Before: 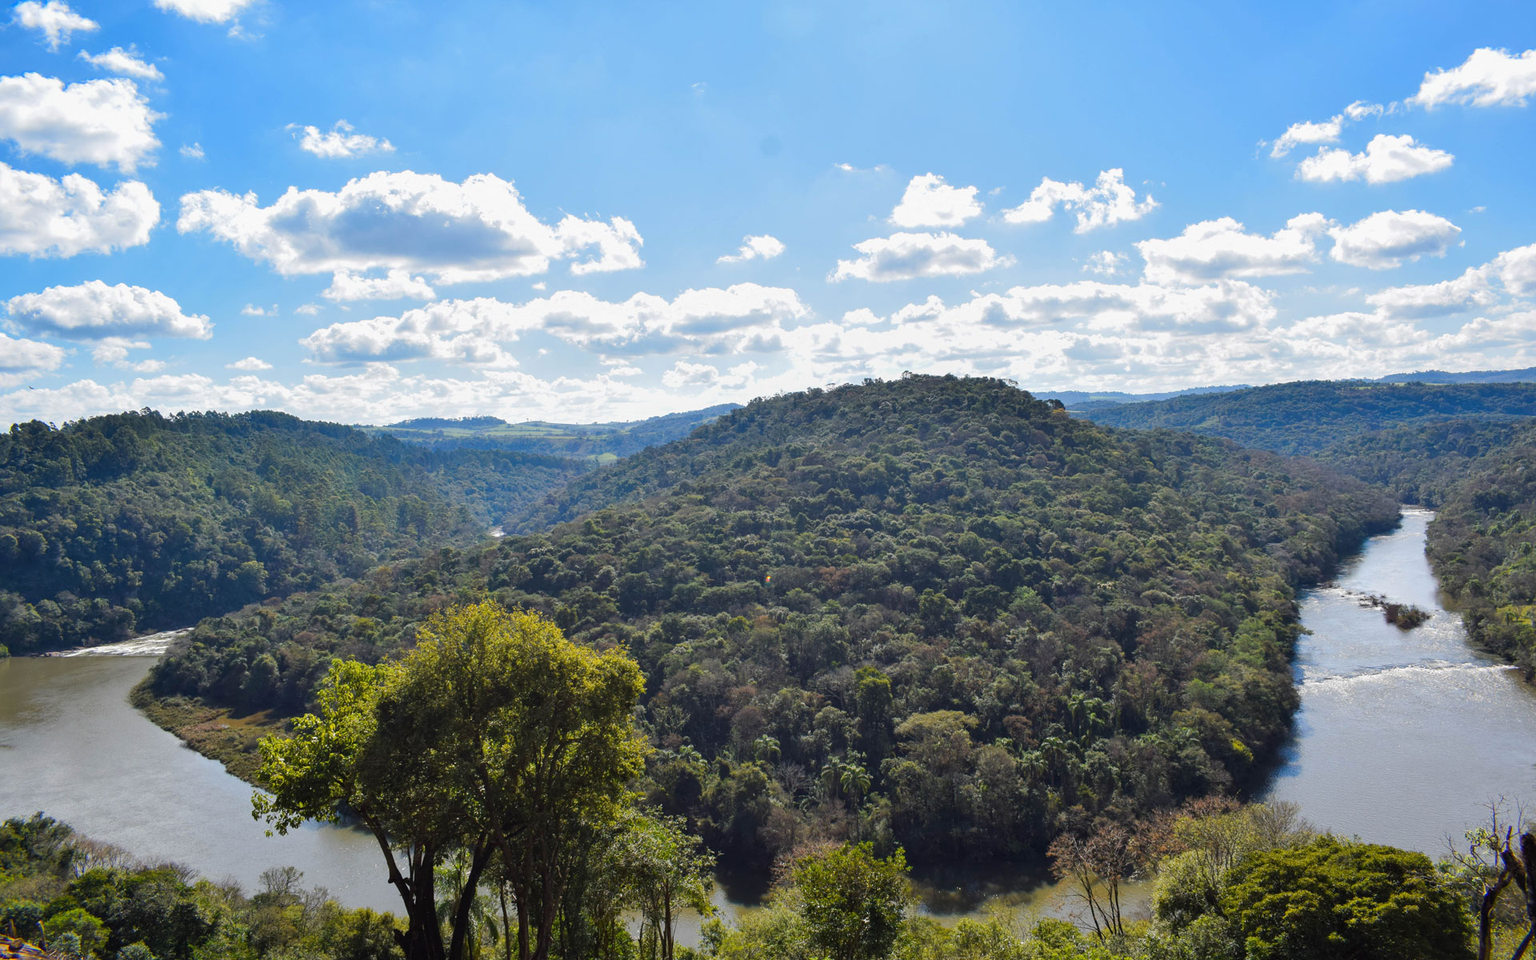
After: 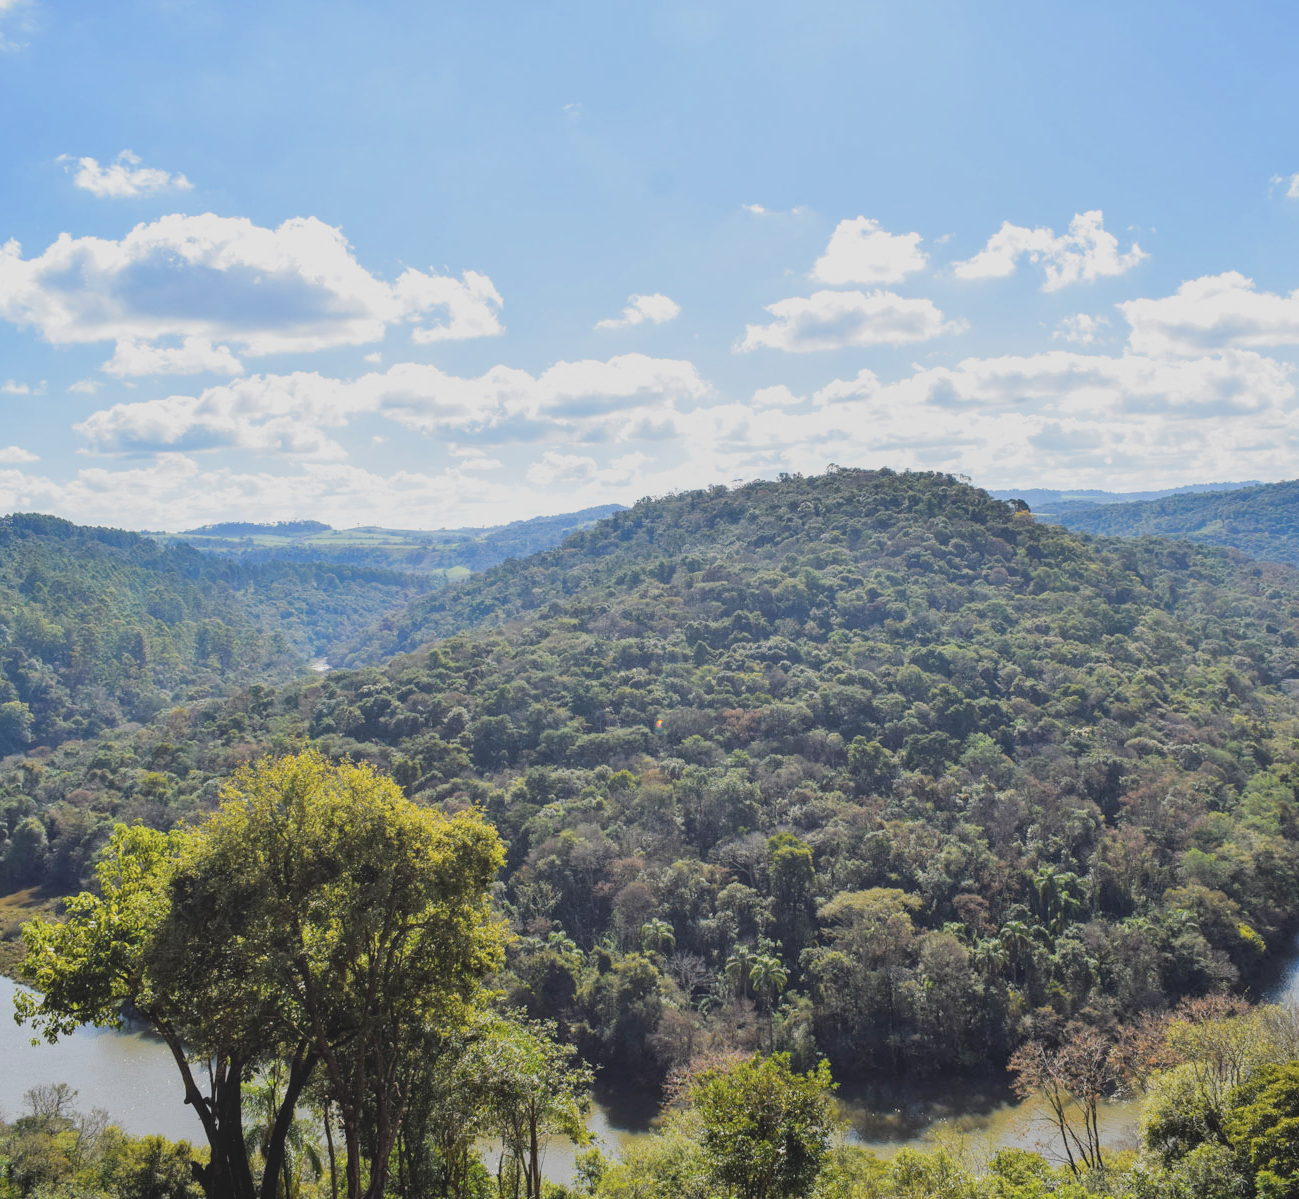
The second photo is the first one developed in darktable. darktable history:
local contrast: detail 110%
filmic rgb: black relative exposure -8.03 EV, white relative exposure 4.04 EV, hardness 4.16, iterations of high-quality reconstruction 0
crop and rotate: left 15.68%, right 16.614%
contrast brightness saturation: contrast -0.136, brightness 0.046, saturation -0.13
exposure: black level correction 0, exposure 0.694 EV, compensate exposure bias true, compensate highlight preservation false
